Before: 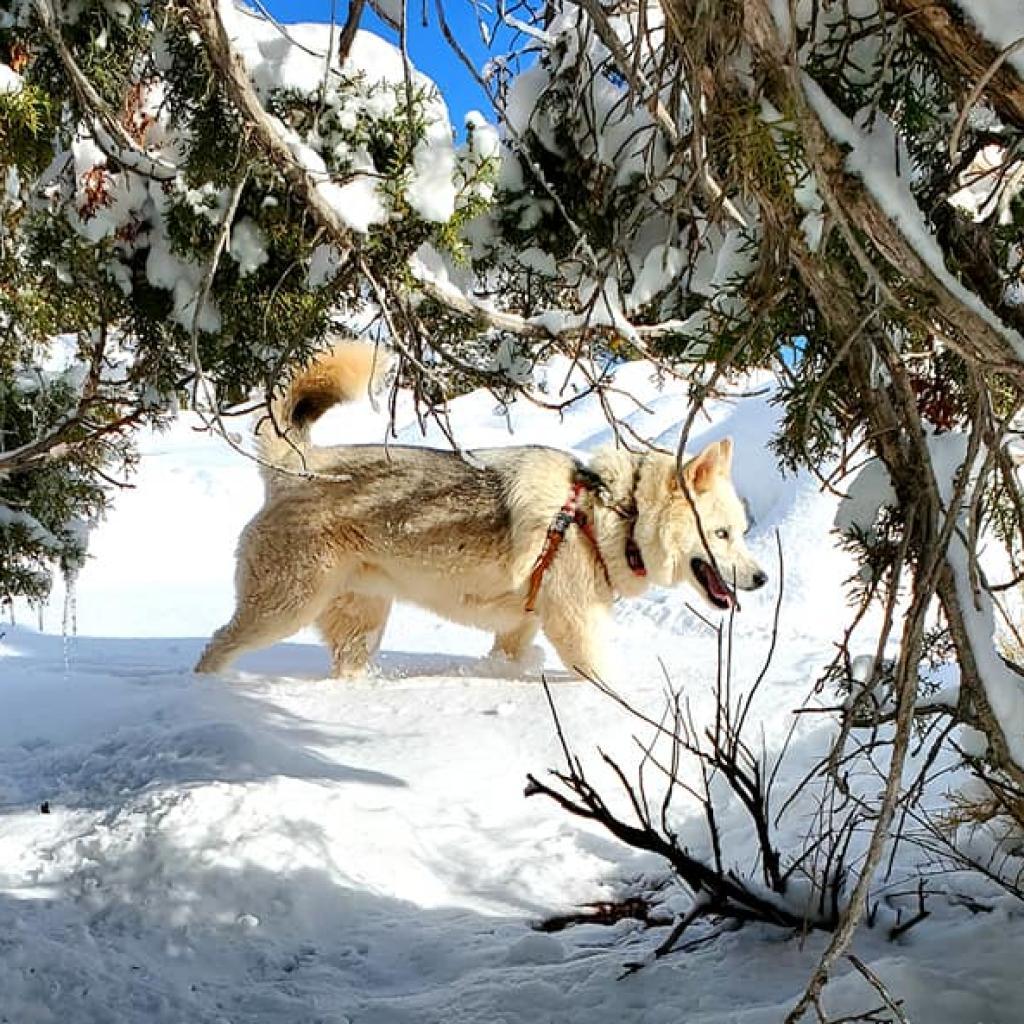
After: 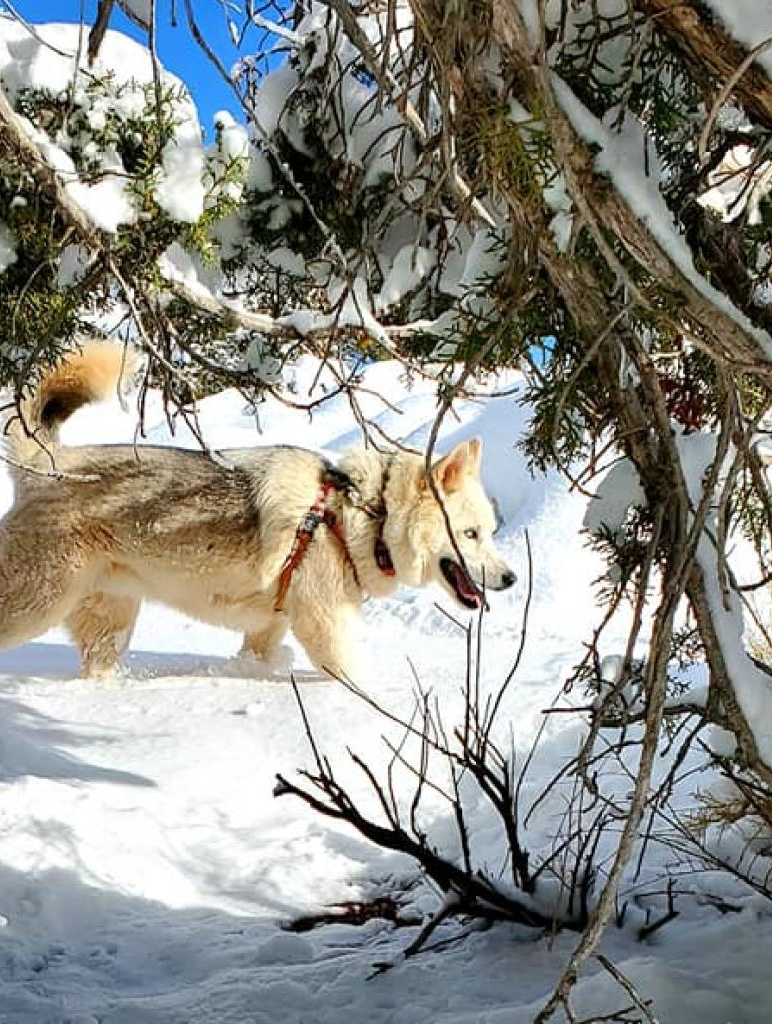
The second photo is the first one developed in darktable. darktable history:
crop and rotate: left 24.594%
